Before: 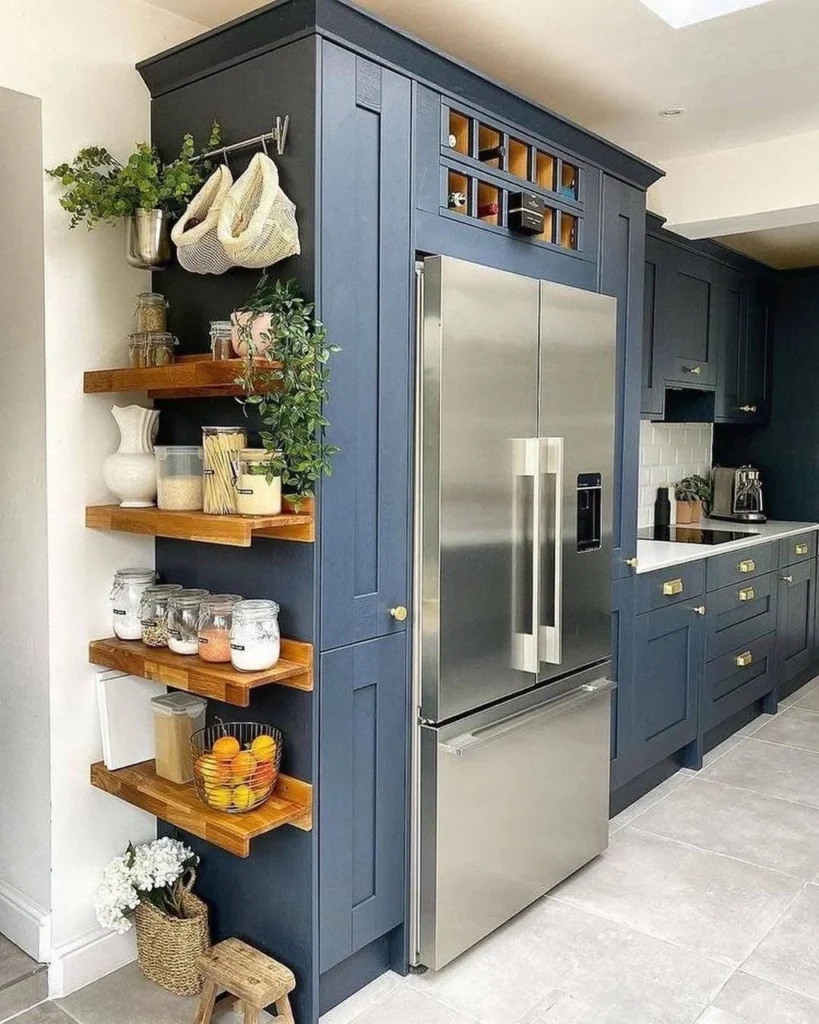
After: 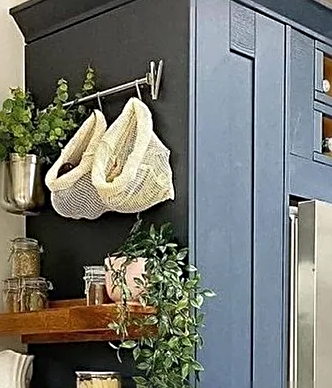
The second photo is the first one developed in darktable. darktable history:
sharpen: radius 2.584, amount 0.688
crop: left 15.452%, top 5.459%, right 43.956%, bottom 56.62%
